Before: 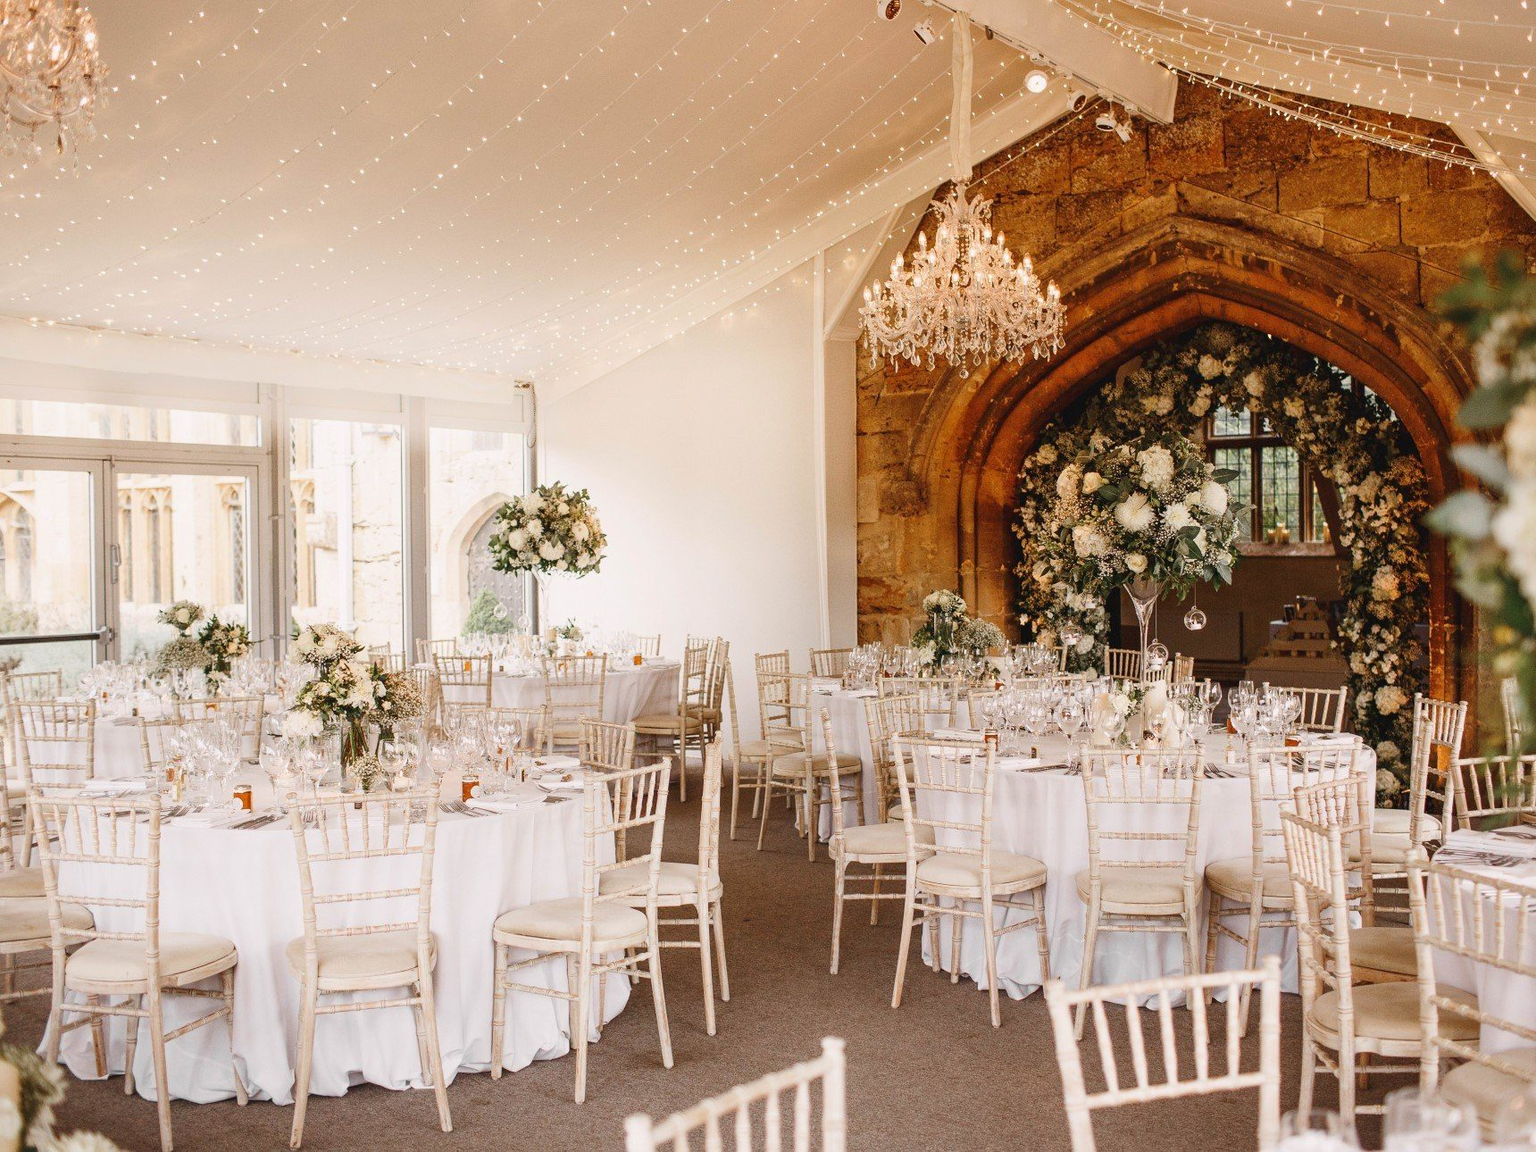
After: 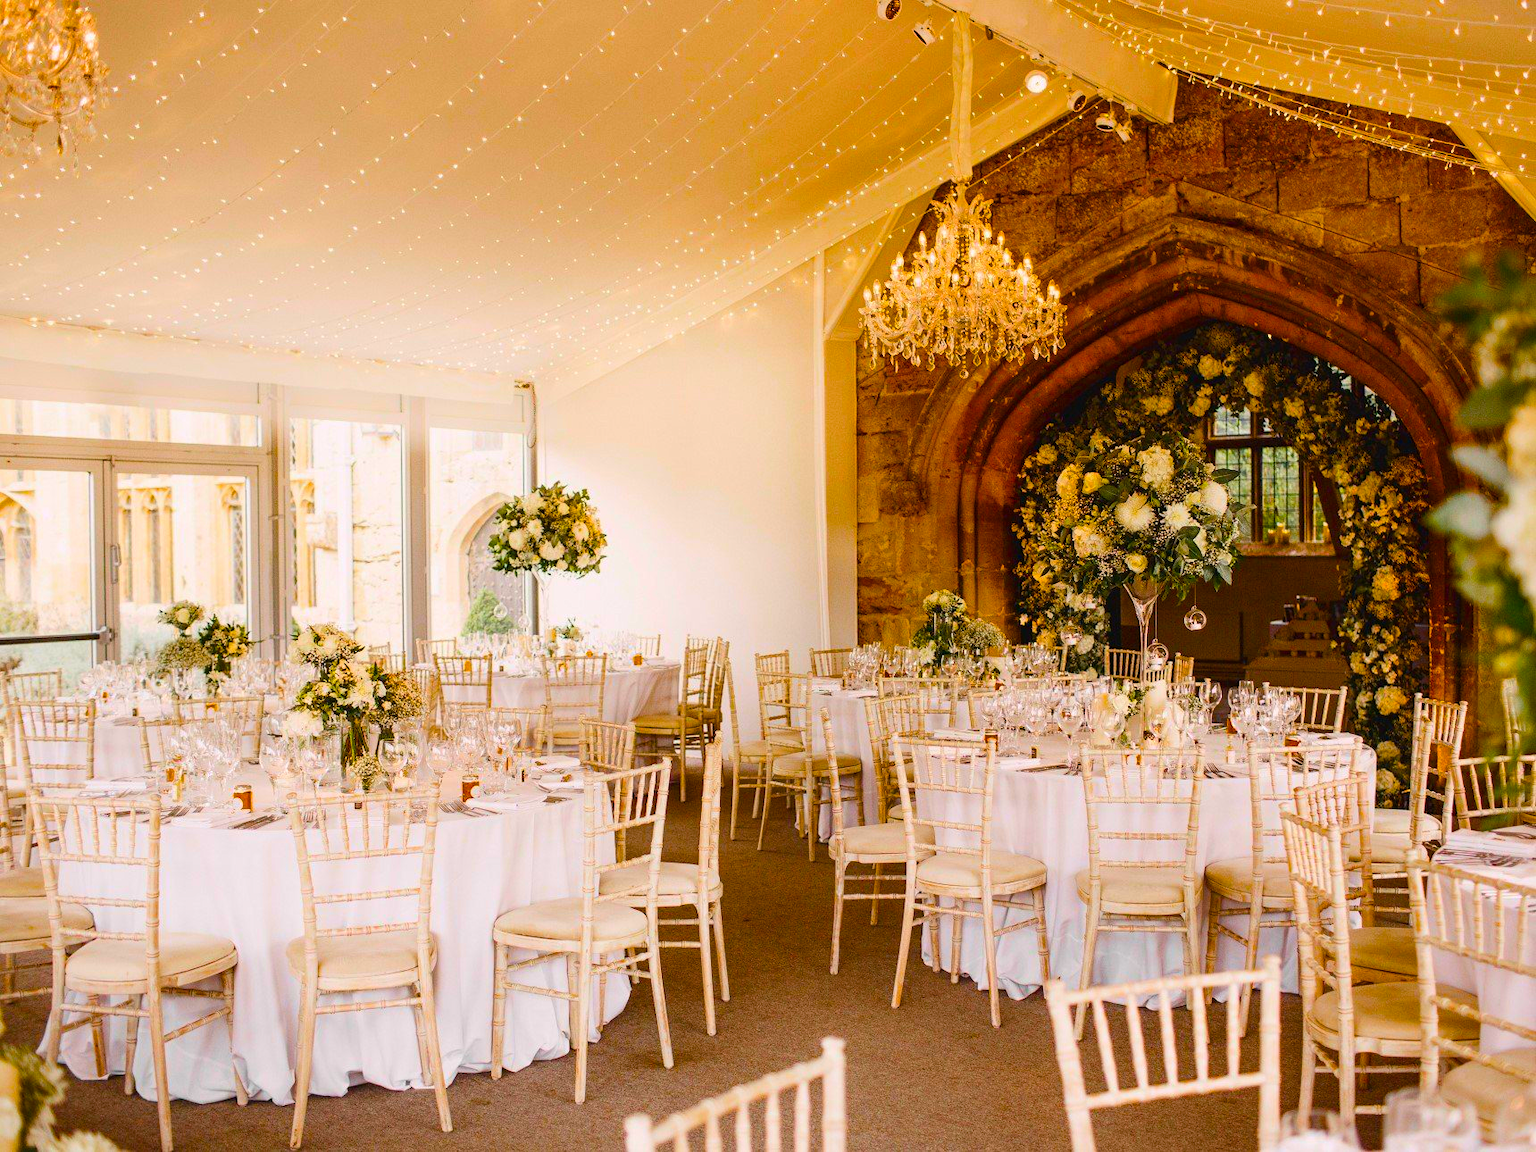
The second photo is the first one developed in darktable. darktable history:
color balance rgb: shadows lift › luminance -19.885%, linear chroma grading › global chroma 41.596%, perceptual saturation grading › global saturation 40.103%, global vibrance 20%
